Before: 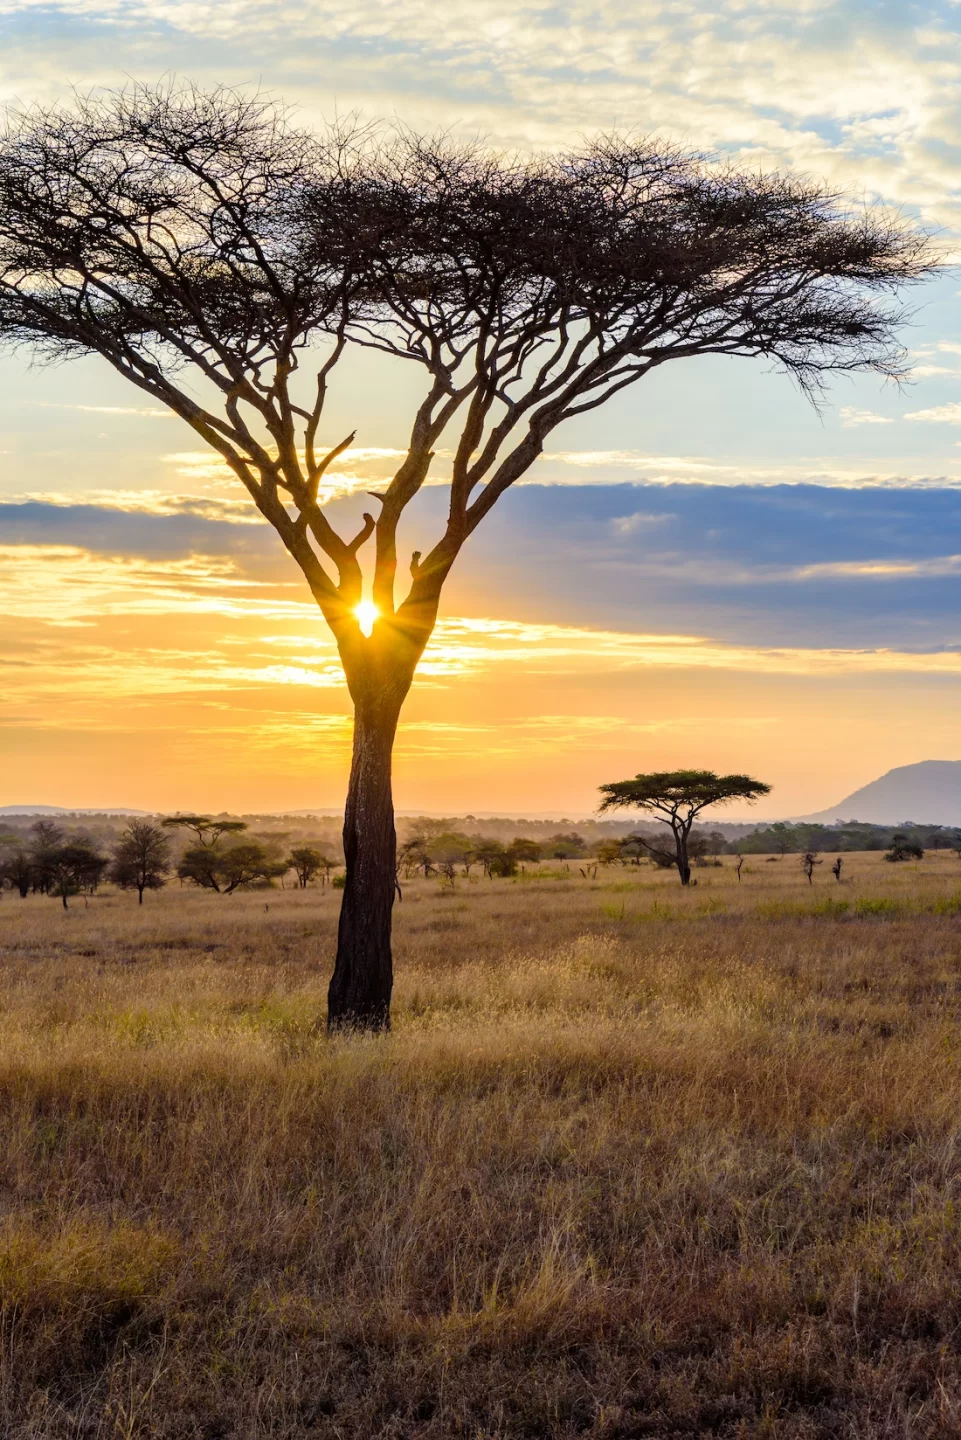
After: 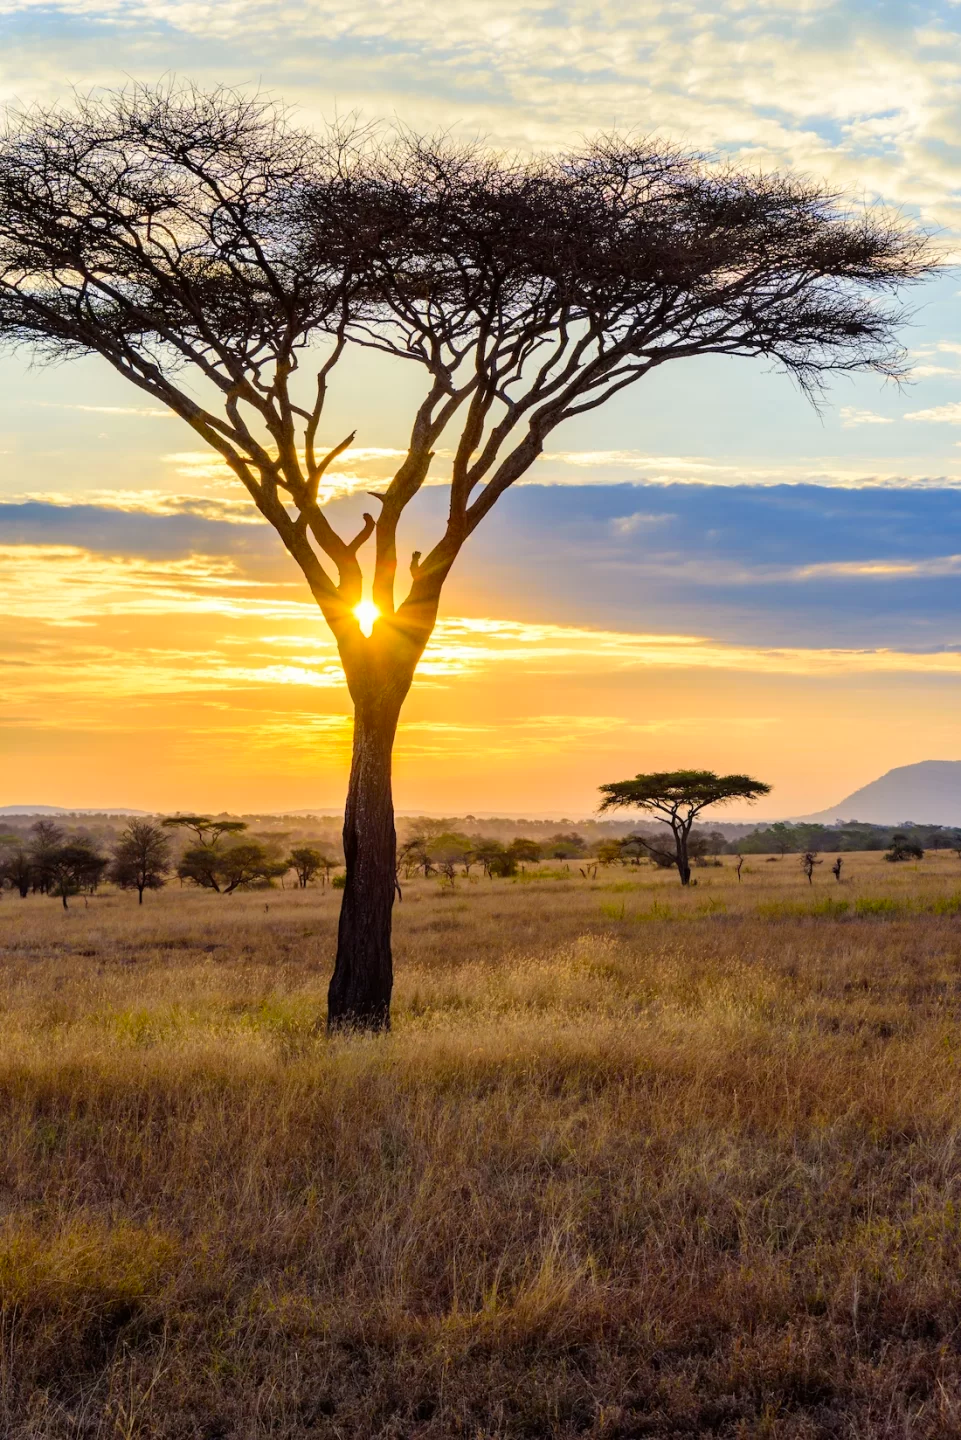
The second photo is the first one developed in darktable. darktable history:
contrast brightness saturation: contrast 0.04, saturation 0.16
